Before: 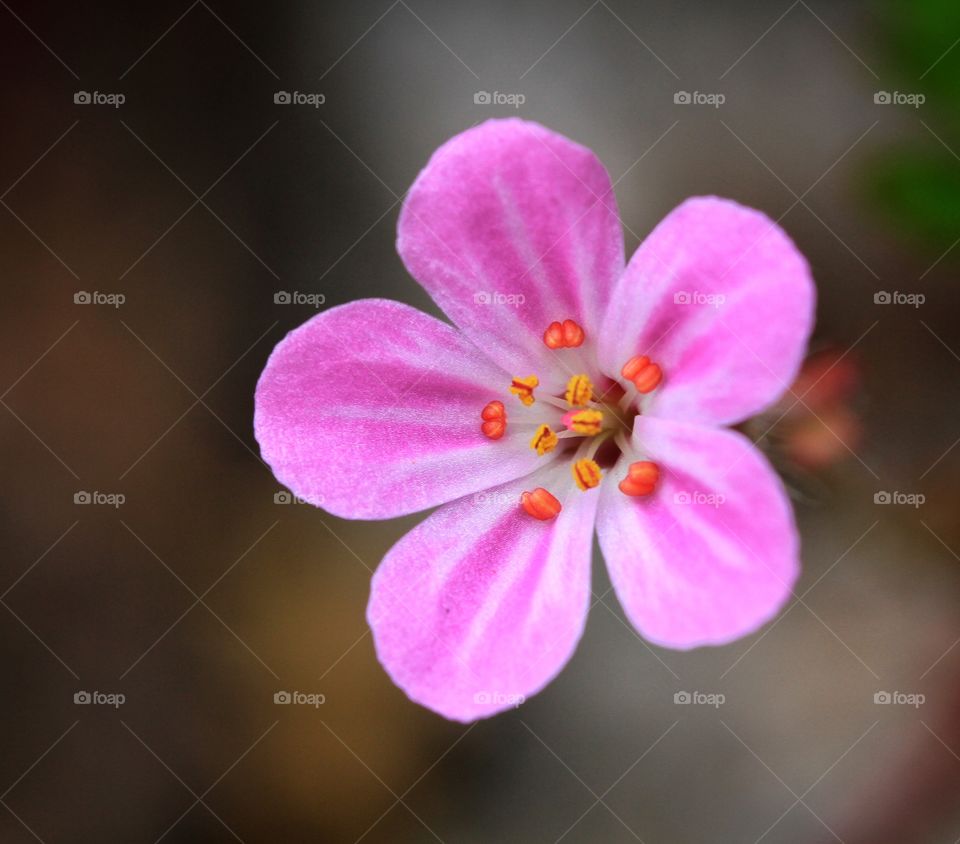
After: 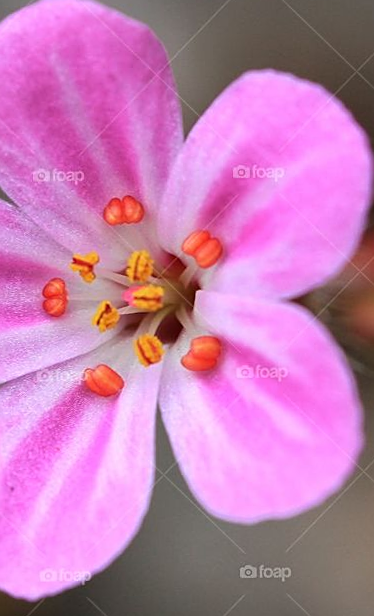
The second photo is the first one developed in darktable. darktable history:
rotate and perspective: rotation -1°, crop left 0.011, crop right 0.989, crop top 0.025, crop bottom 0.975
crop: left 45.721%, top 13.393%, right 14.118%, bottom 10.01%
sharpen: on, module defaults
